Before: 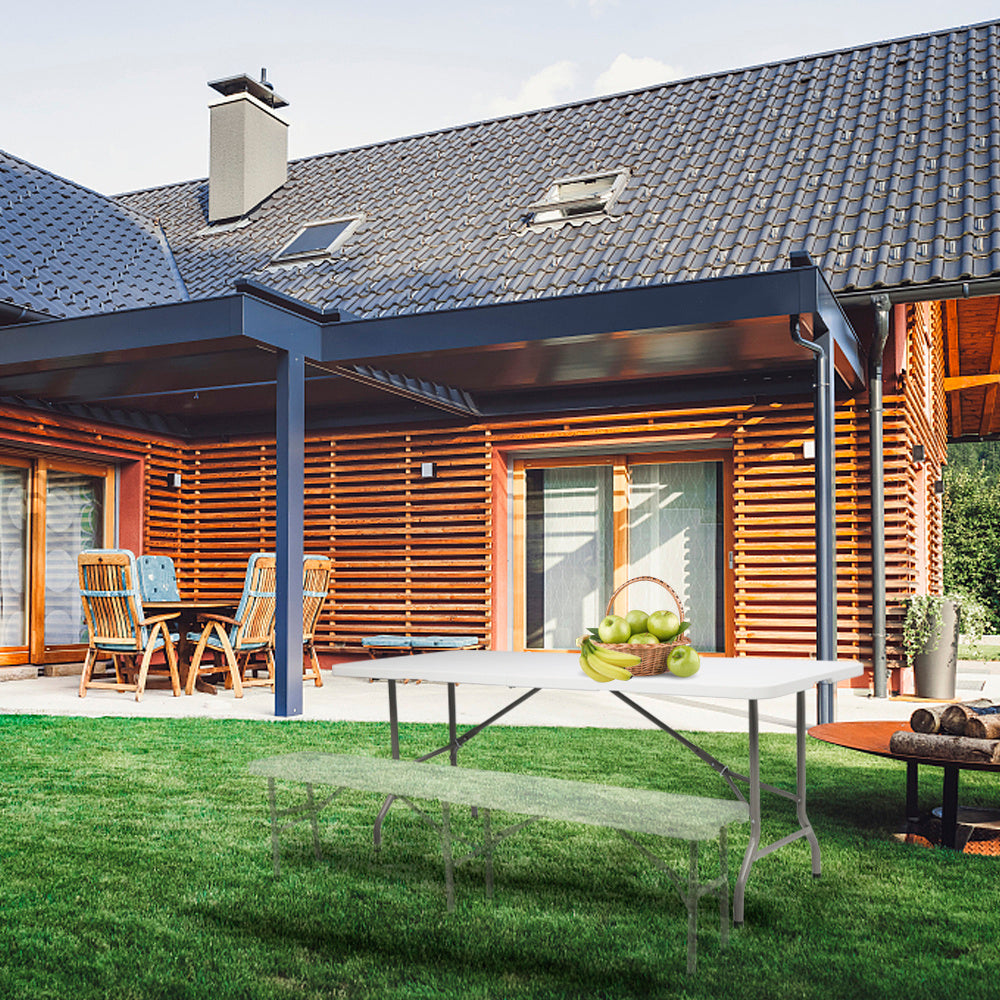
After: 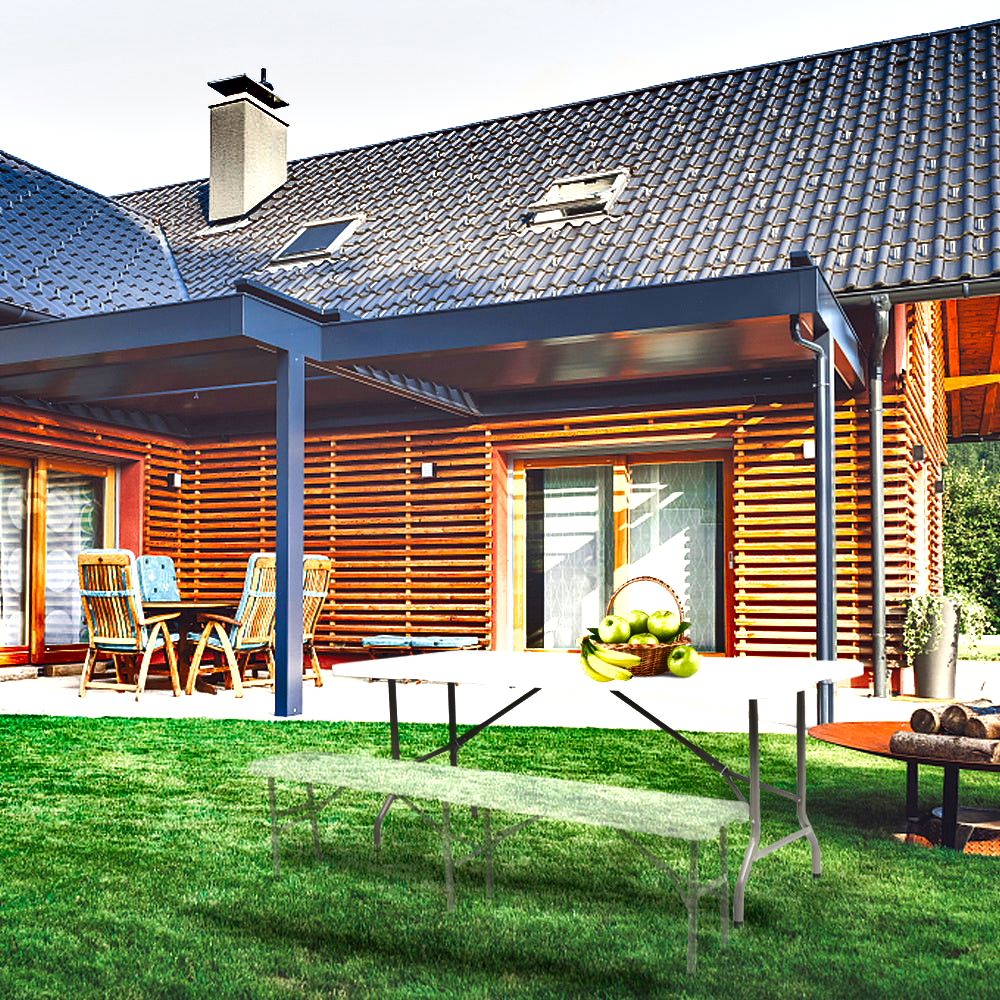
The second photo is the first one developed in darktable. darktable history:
shadows and highlights: shadows 80.73, white point adjustment -9.07, highlights -61.46, soften with gaussian
exposure: black level correction 0.001, exposure 1.05 EV, compensate exposure bias true, compensate highlight preservation false
